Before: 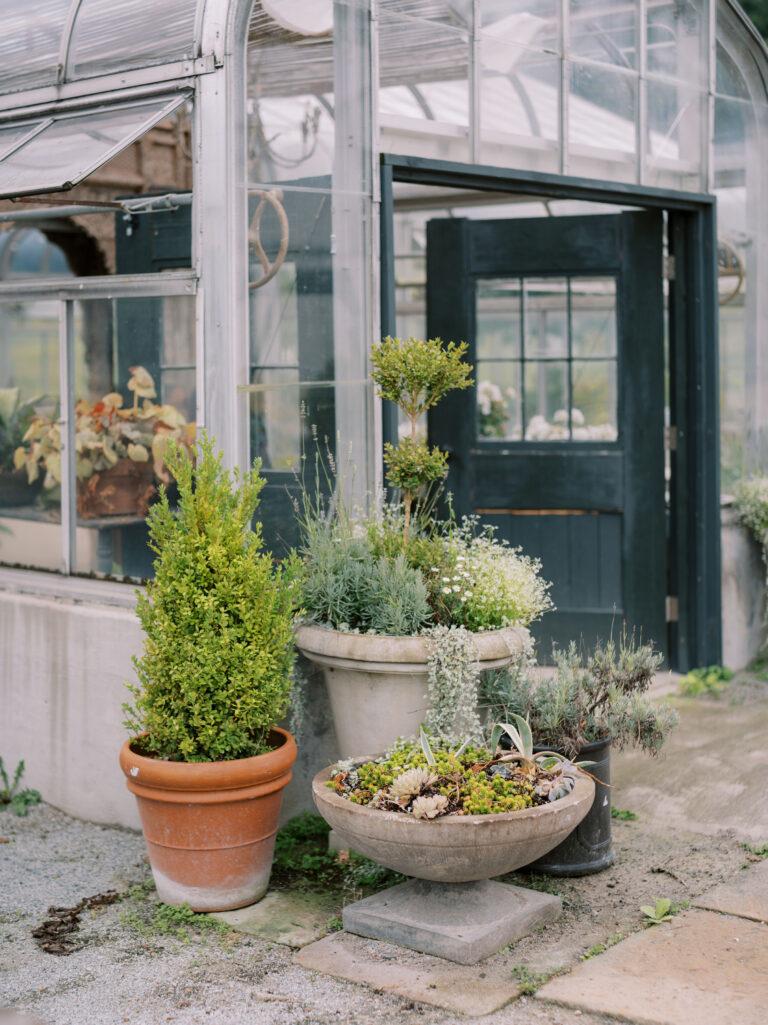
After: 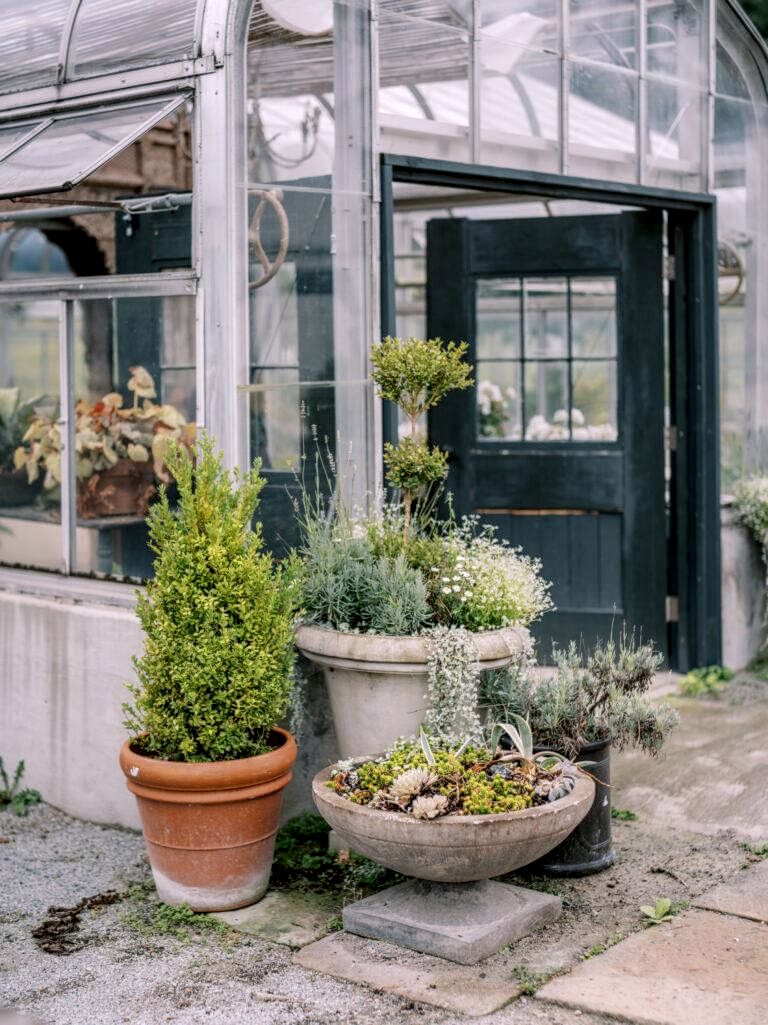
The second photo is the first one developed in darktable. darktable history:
local contrast: highlights 25%, detail 150%
white balance: red 1.009, blue 1.027
